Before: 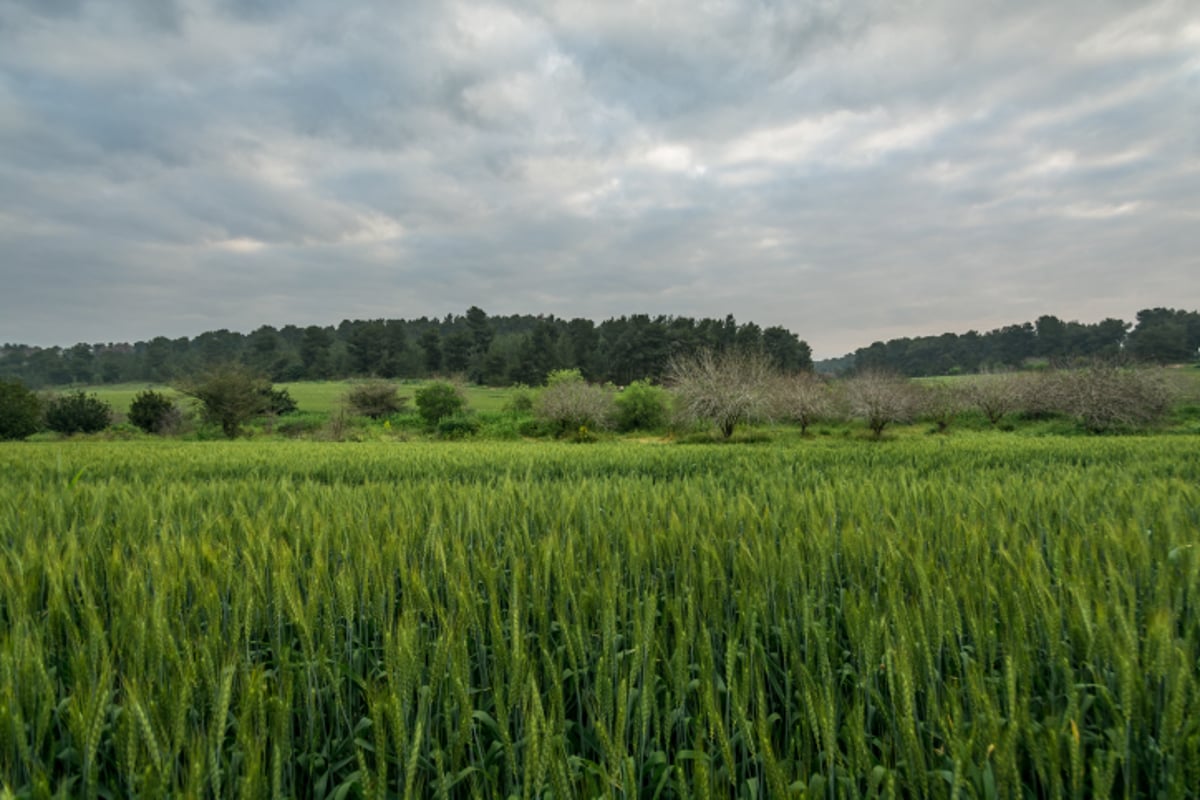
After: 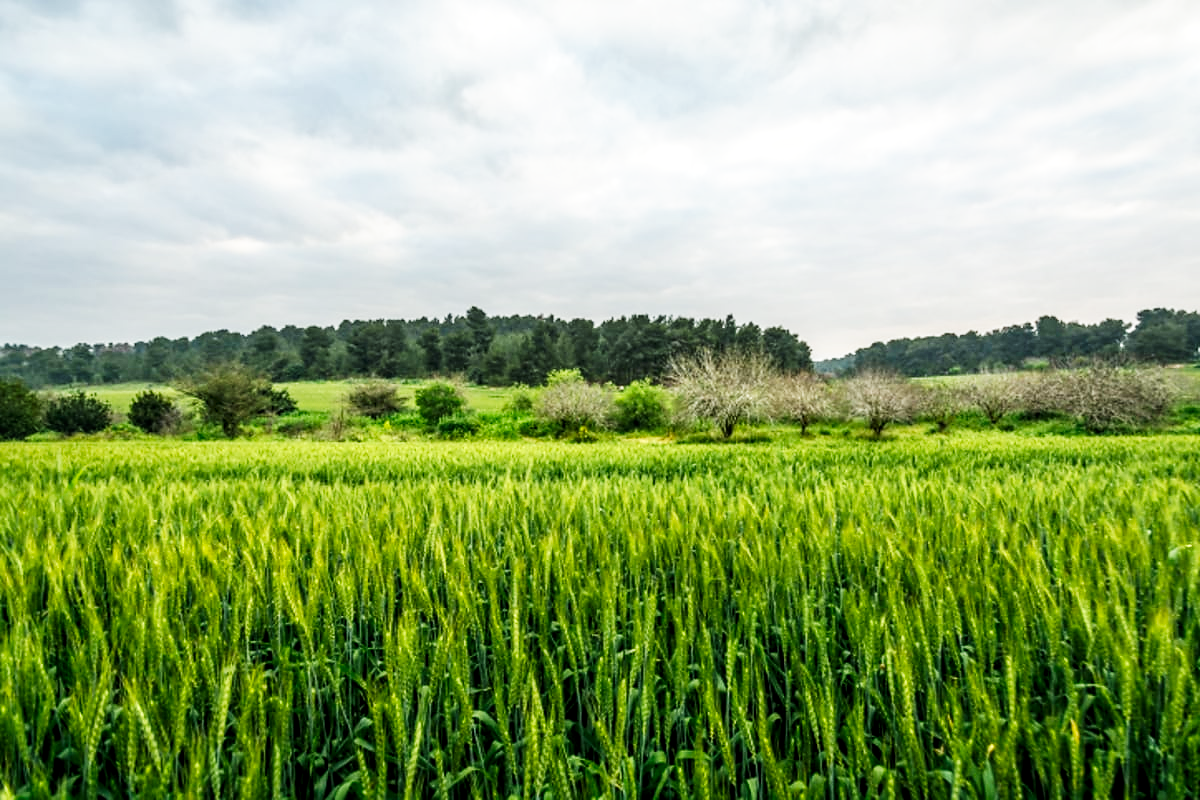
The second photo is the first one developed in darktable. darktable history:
local contrast: on, module defaults
sharpen: radius 1.018, threshold 0.906
base curve: curves: ch0 [(0, 0) (0.007, 0.004) (0.027, 0.03) (0.046, 0.07) (0.207, 0.54) (0.442, 0.872) (0.673, 0.972) (1, 1)], preserve colors none
